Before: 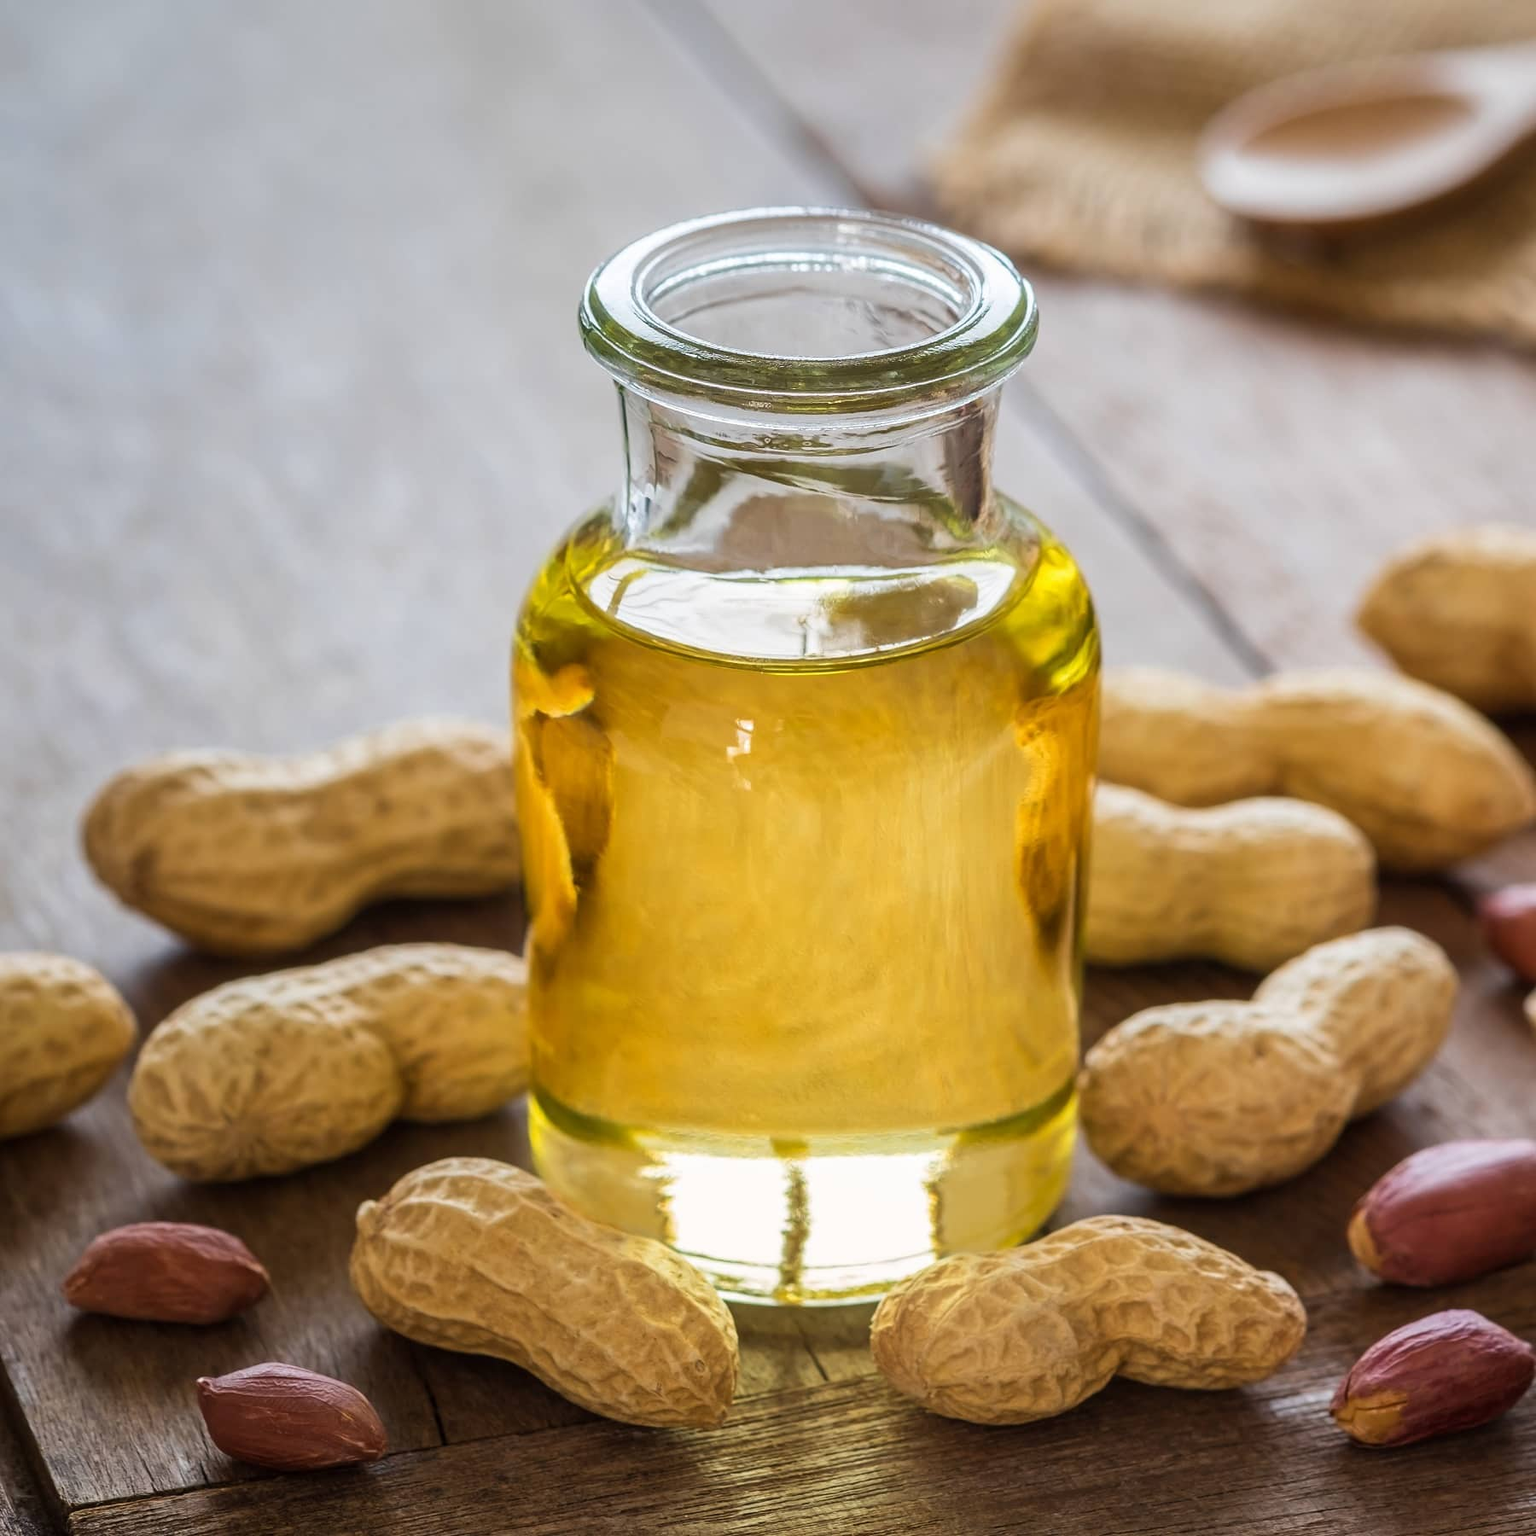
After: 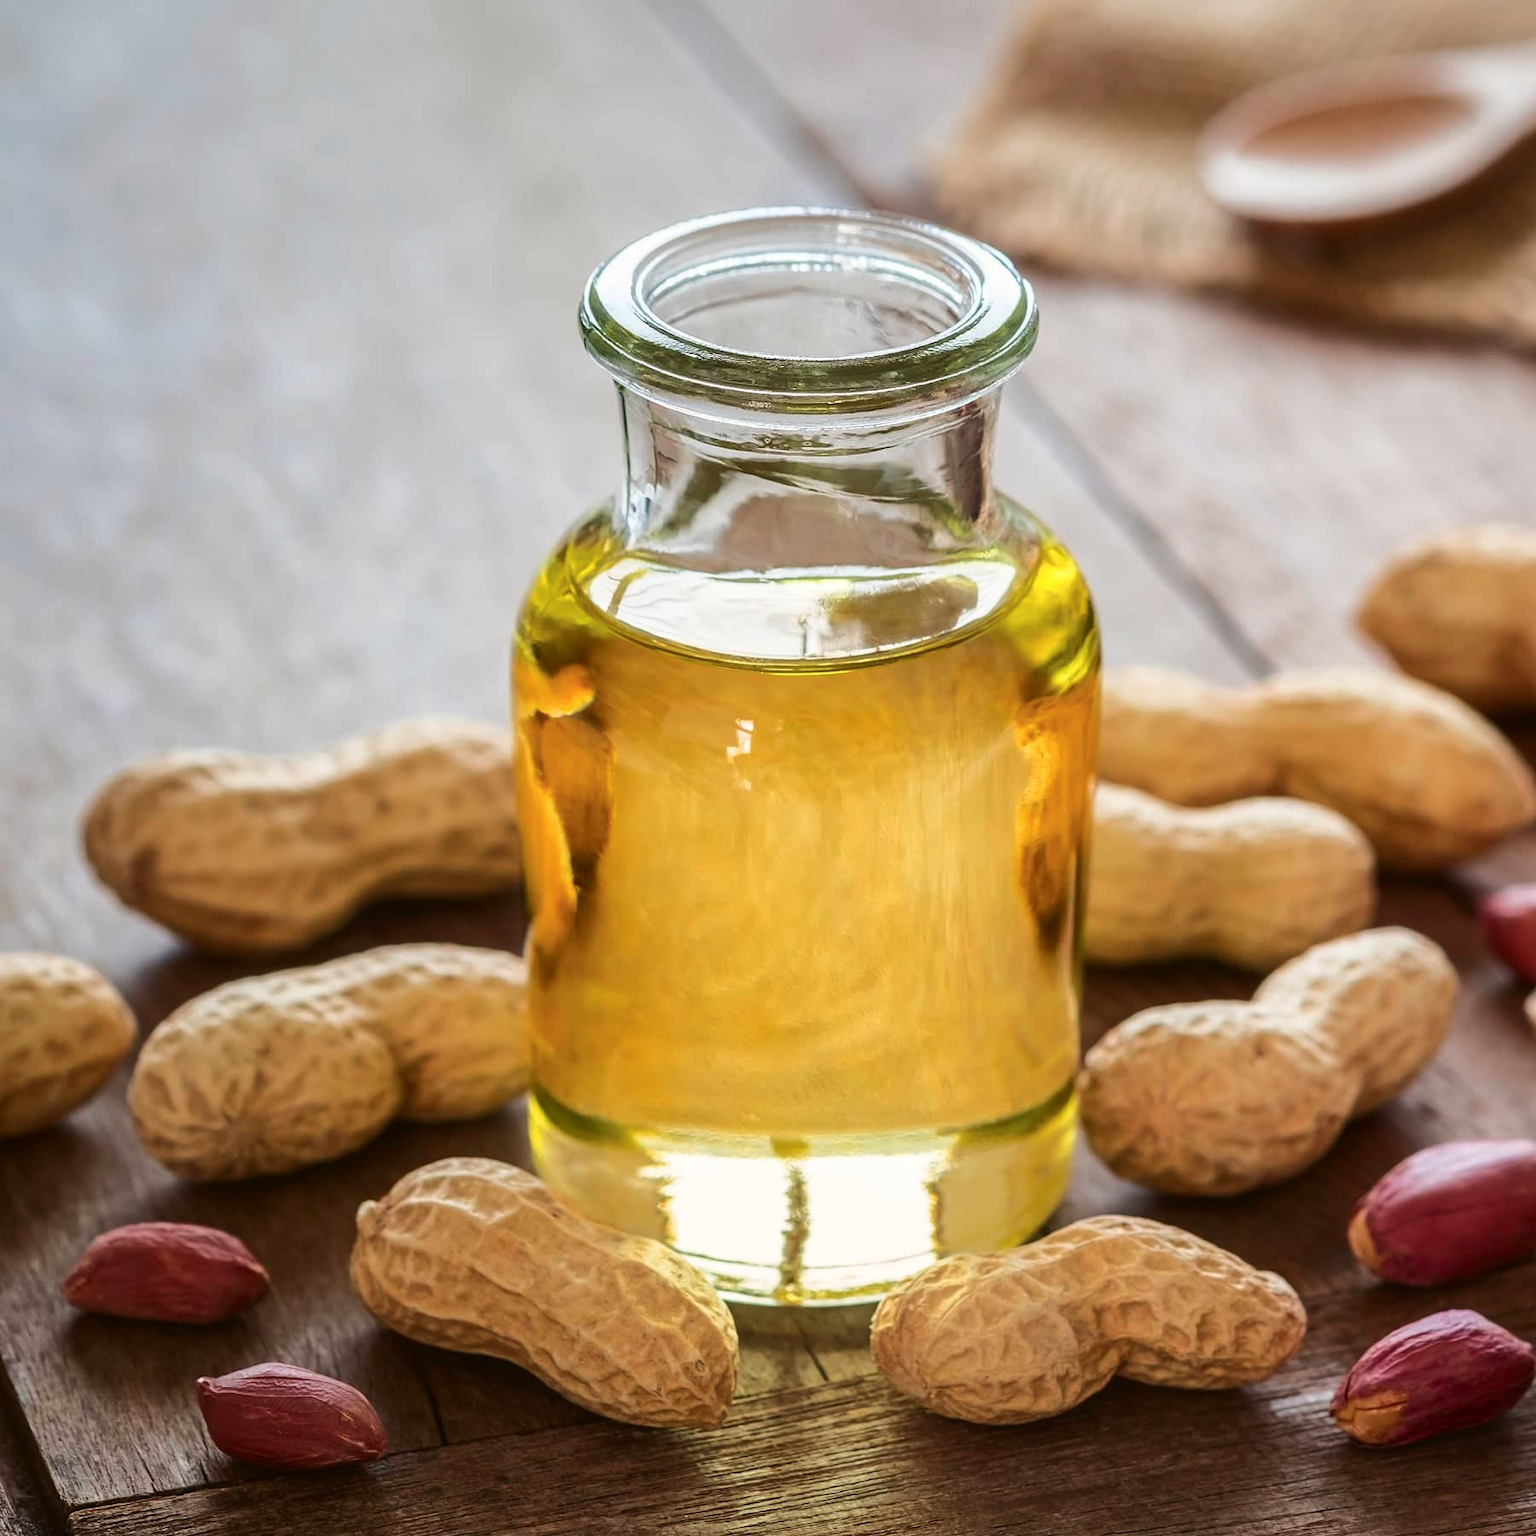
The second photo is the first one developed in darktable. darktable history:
tone equalizer: on, module defaults
tone curve: curves: ch0 [(0, 0.021) (0.059, 0.053) (0.212, 0.18) (0.337, 0.304) (0.495, 0.505) (0.725, 0.731) (0.89, 0.919) (1, 1)]; ch1 [(0, 0) (0.094, 0.081) (0.311, 0.282) (0.421, 0.417) (0.479, 0.475) (0.54, 0.55) (0.615, 0.65) (0.683, 0.688) (1, 1)]; ch2 [(0, 0) (0.257, 0.217) (0.44, 0.431) (0.498, 0.507) (0.603, 0.598) (1, 1)], color space Lab, independent channels, preserve colors none
